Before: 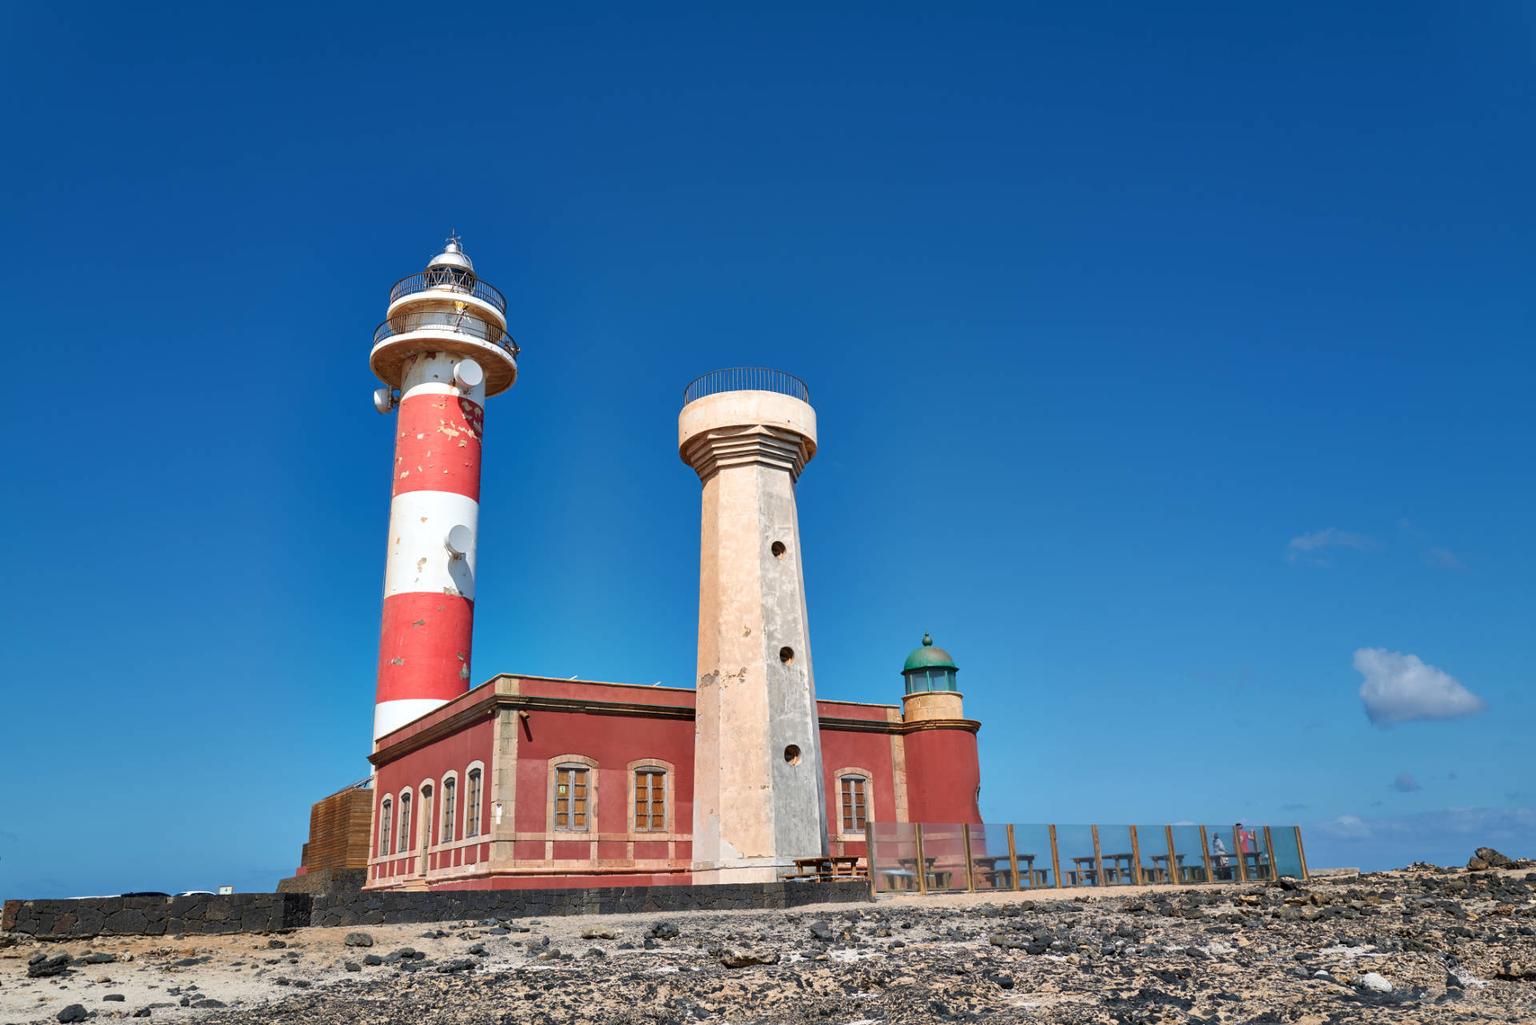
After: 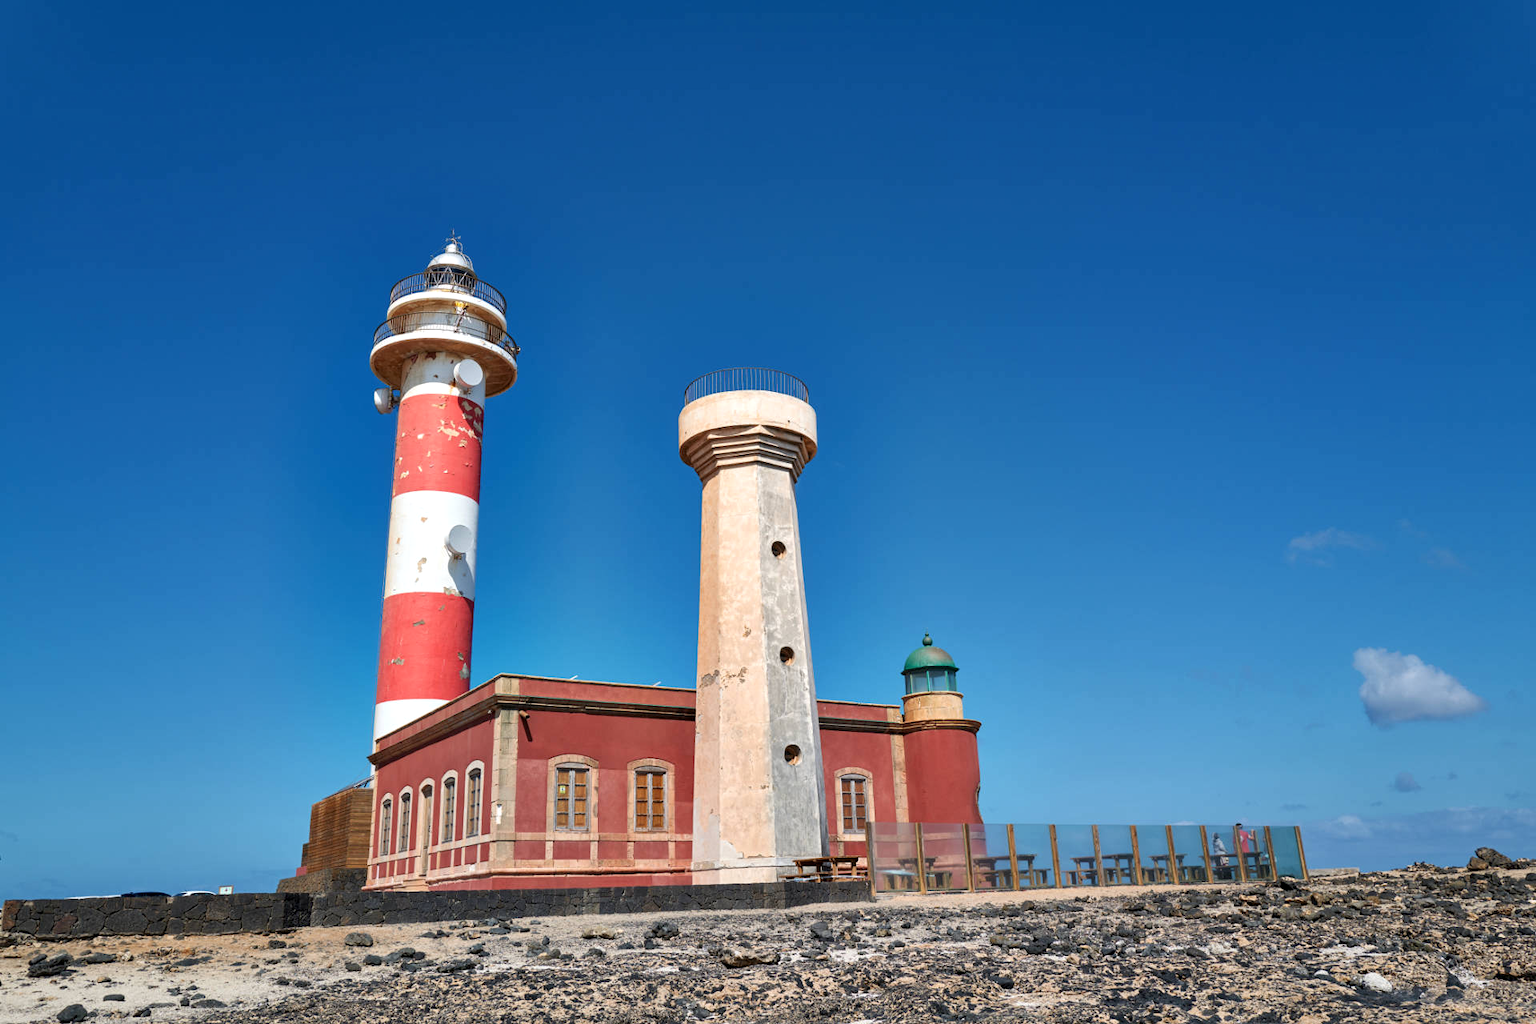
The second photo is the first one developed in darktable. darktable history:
local contrast: highlights 103%, shadows 100%, detail 120%, midtone range 0.2
